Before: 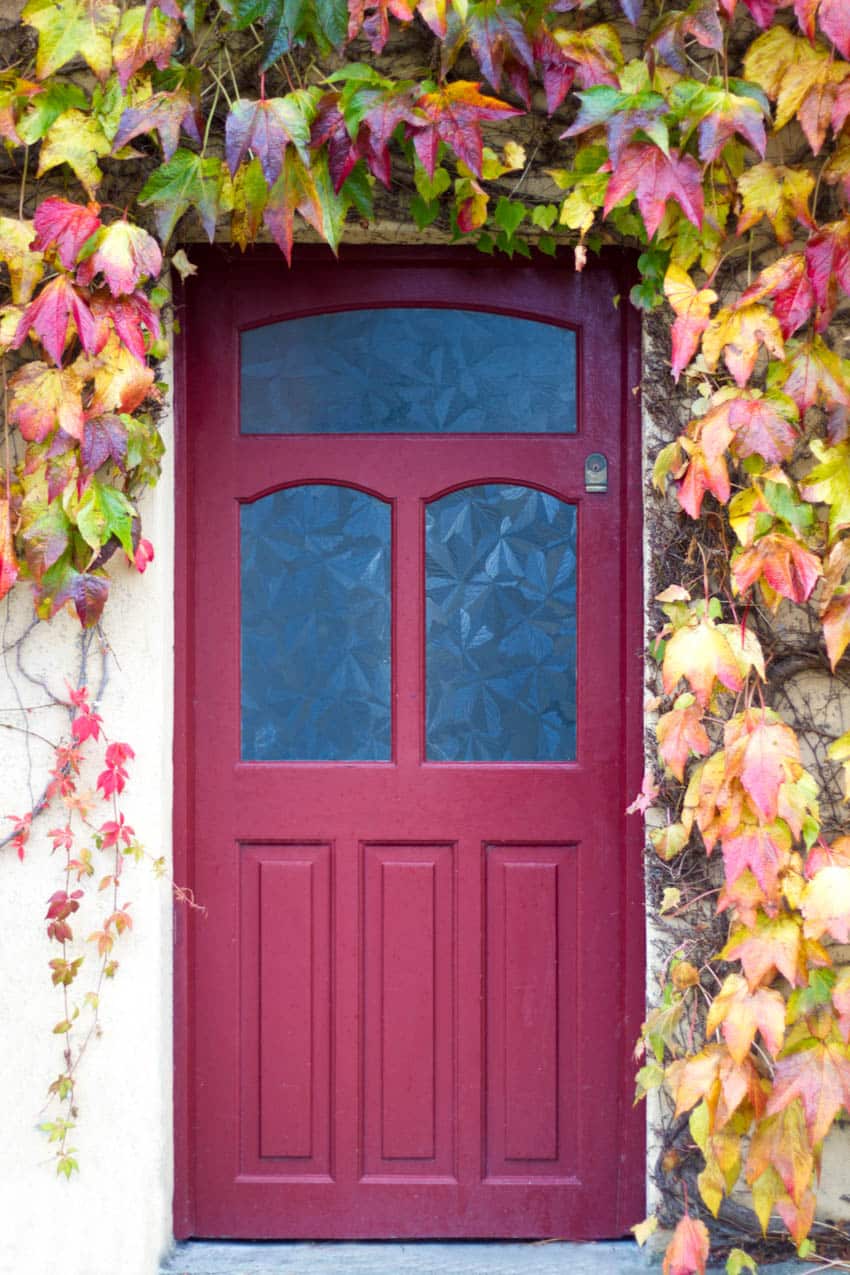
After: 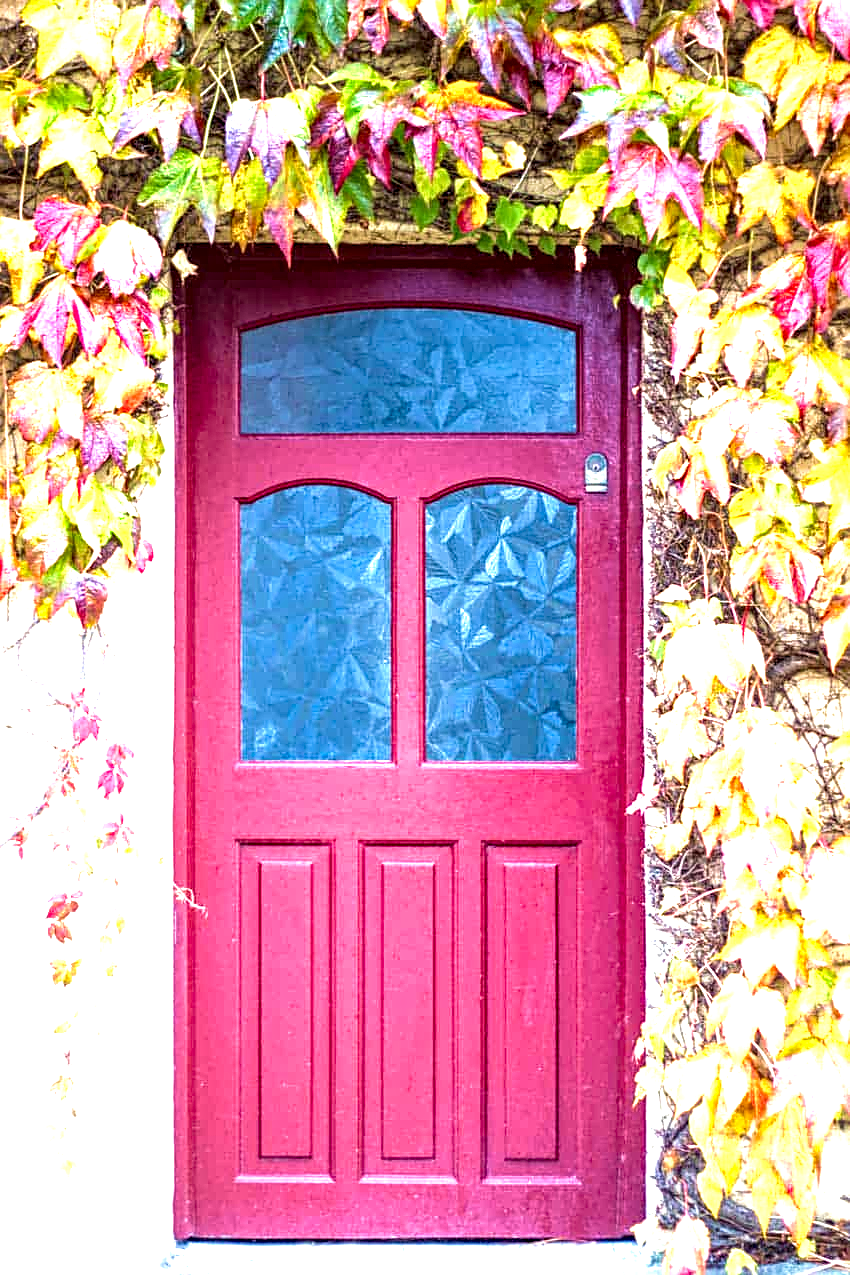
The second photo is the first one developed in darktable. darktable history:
local contrast: highlights 60%, shadows 59%, detail 160%
sharpen: on, module defaults
velvia: on, module defaults
haze removal: strength 0.3, distance 0.255, compatibility mode true, adaptive false
exposure: black level correction 0, exposure 1.532 EV, compensate highlight preservation false
